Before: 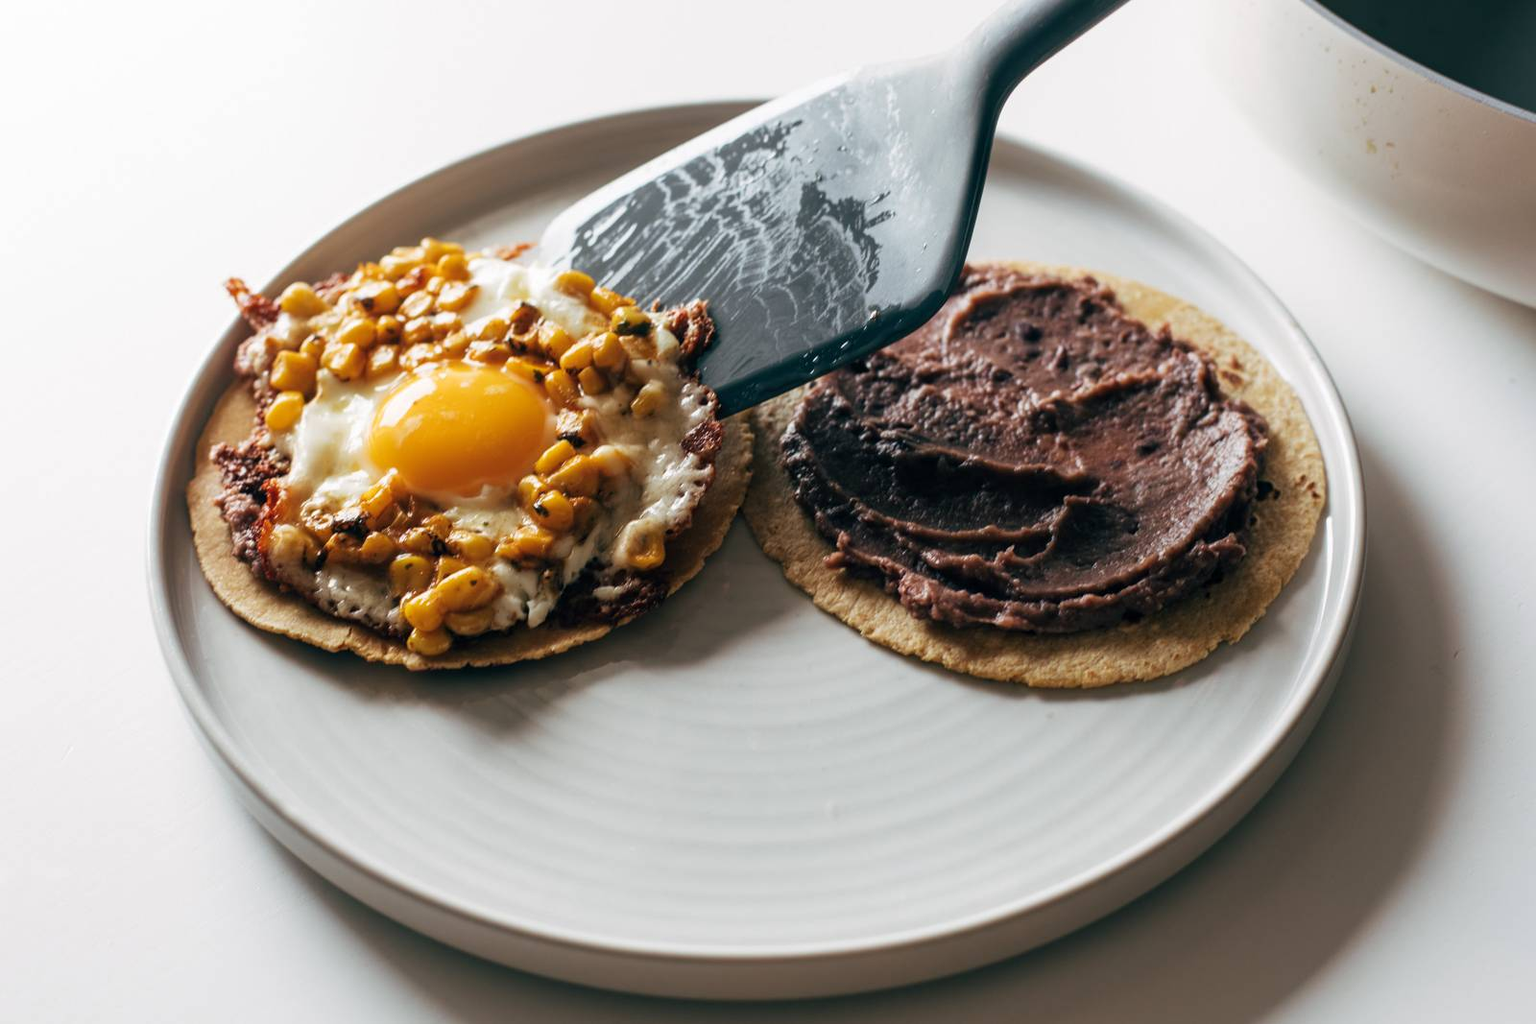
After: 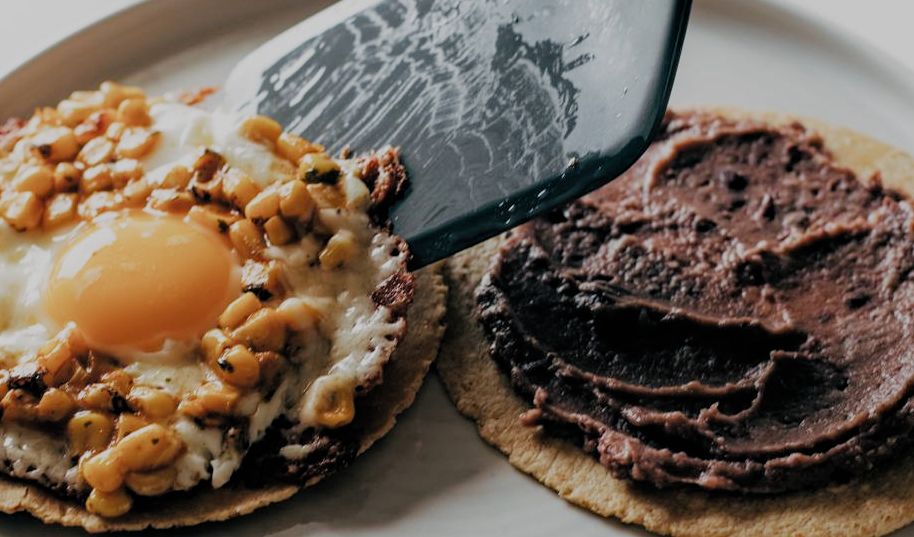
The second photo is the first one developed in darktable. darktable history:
haze removal: compatibility mode true, adaptive false
filmic rgb: black relative exposure -7.14 EV, white relative exposure 5.34 EV, threshold 2.94 EV, hardness 3.02, preserve chrominance RGB euclidean norm (legacy), color science v4 (2020), enable highlight reconstruction true
crop: left 21.182%, top 15.593%, right 21.675%, bottom 34.07%
color correction: highlights b* -0.054
